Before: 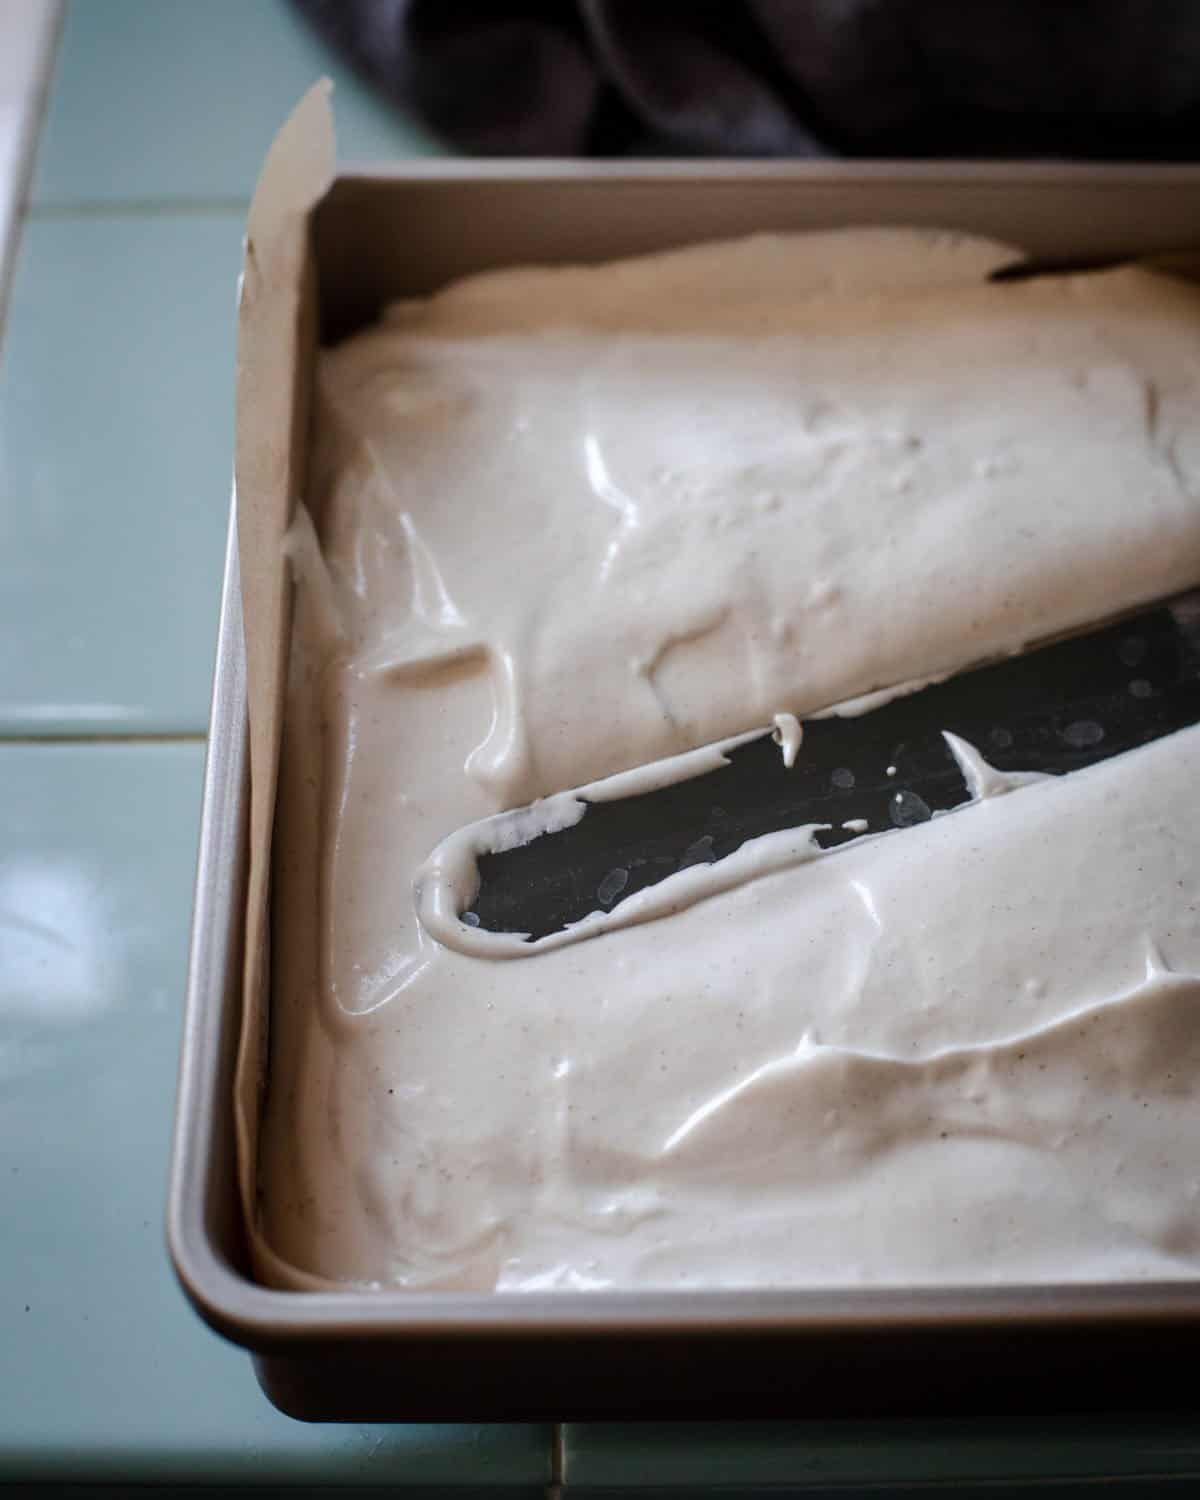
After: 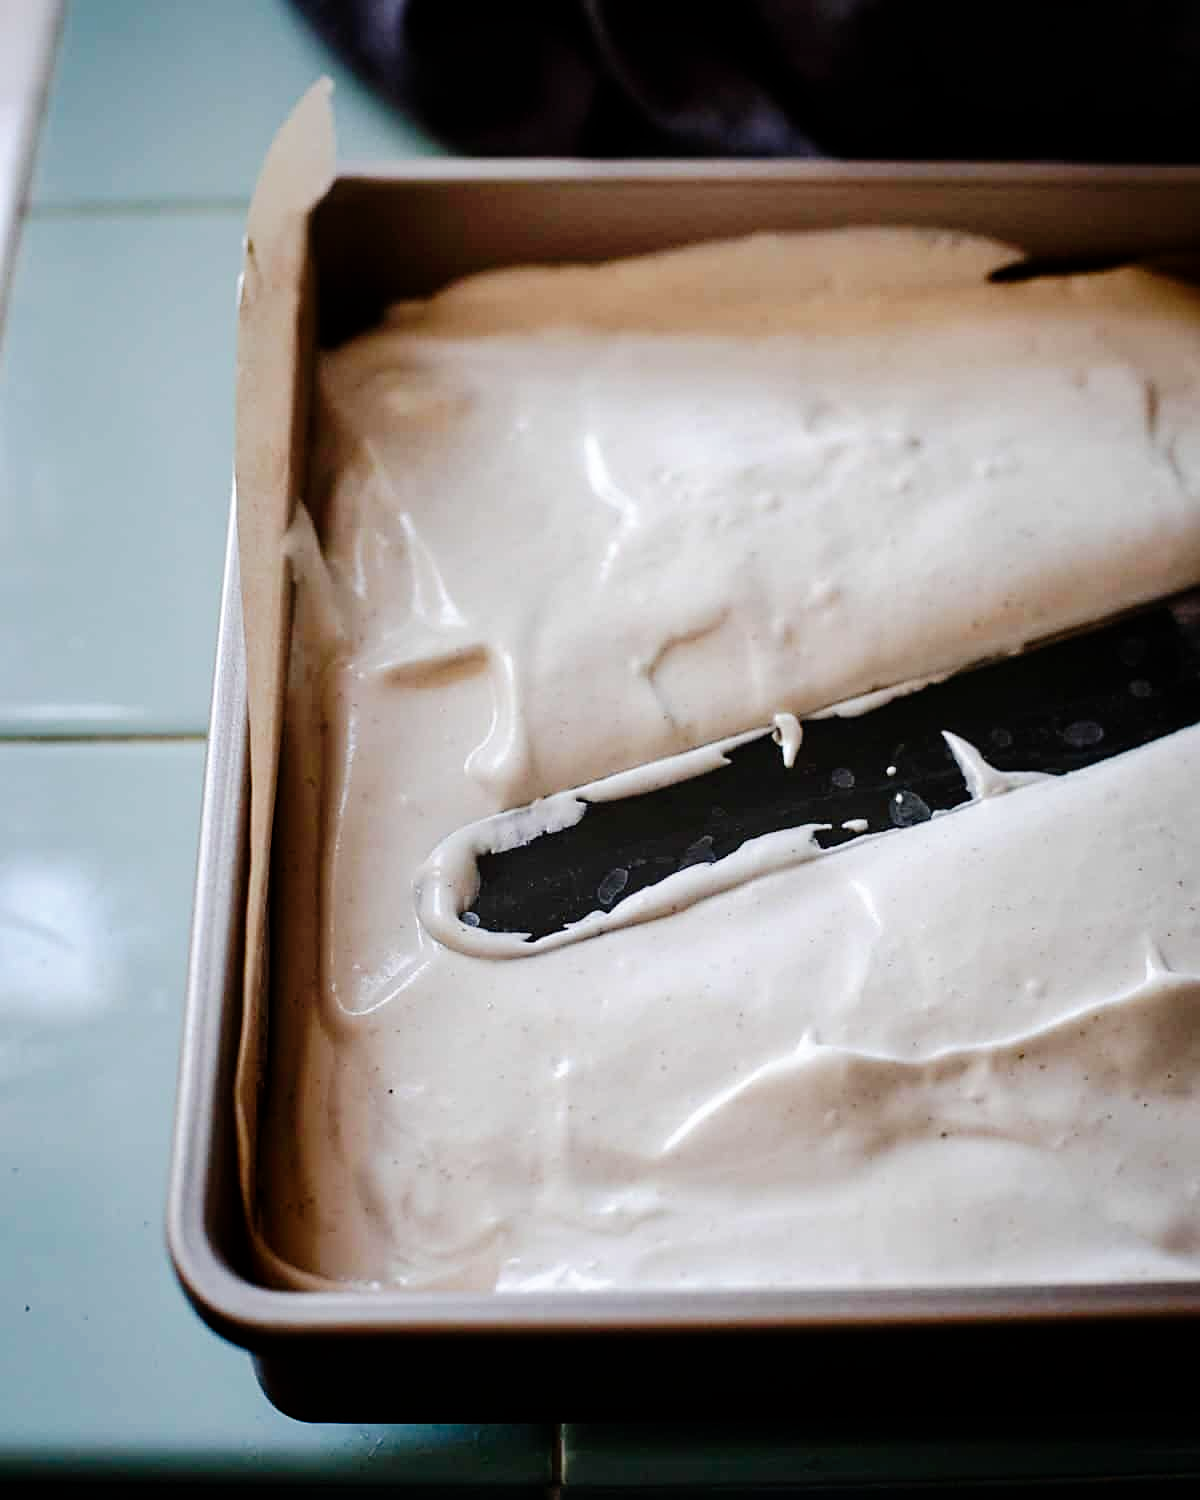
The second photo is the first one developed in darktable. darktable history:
tone curve: curves: ch0 [(0, 0) (0.003, 0) (0.011, 0.001) (0.025, 0.003) (0.044, 0.005) (0.069, 0.013) (0.1, 0.024) (0.136, 0.04) (0.177, 0.087) (0.224, 0.148) (0.277, 0.238) (0.335, 0.335) (0.399, 0.43) (0.468, 0.524) (0.543, 0.621) (0.623, 0.712) (0.709, 0.788) (0.801, 0.867) (0.898, 0.947) (1, 1)], preserve colors none
sharpen: on, module defaults
